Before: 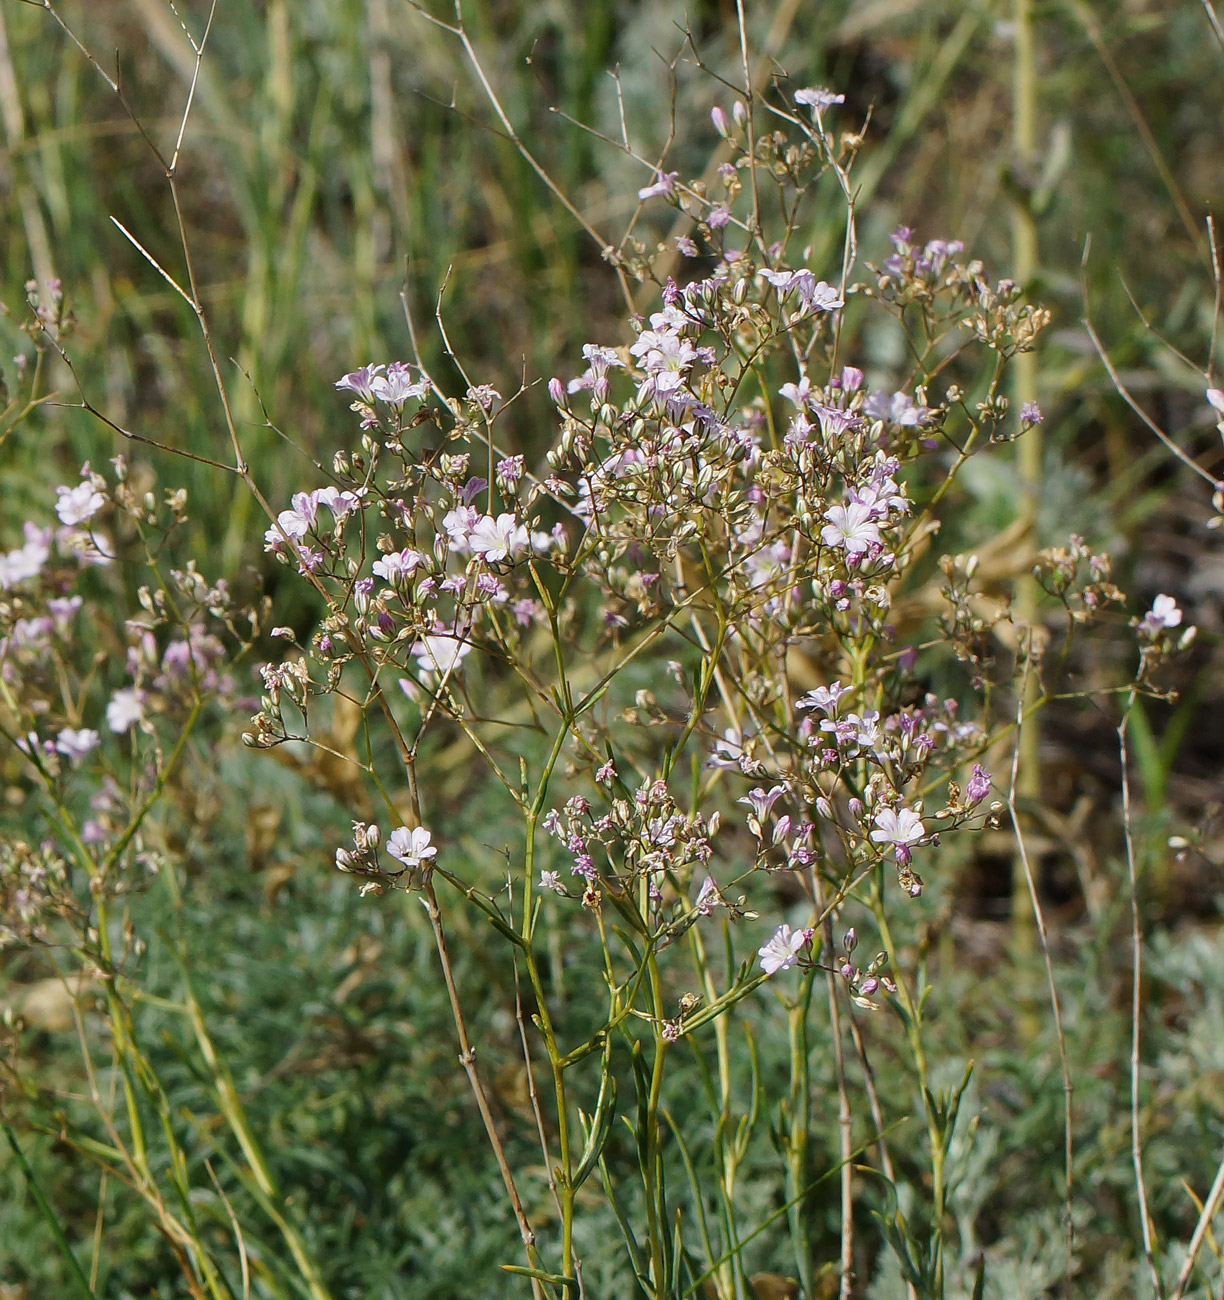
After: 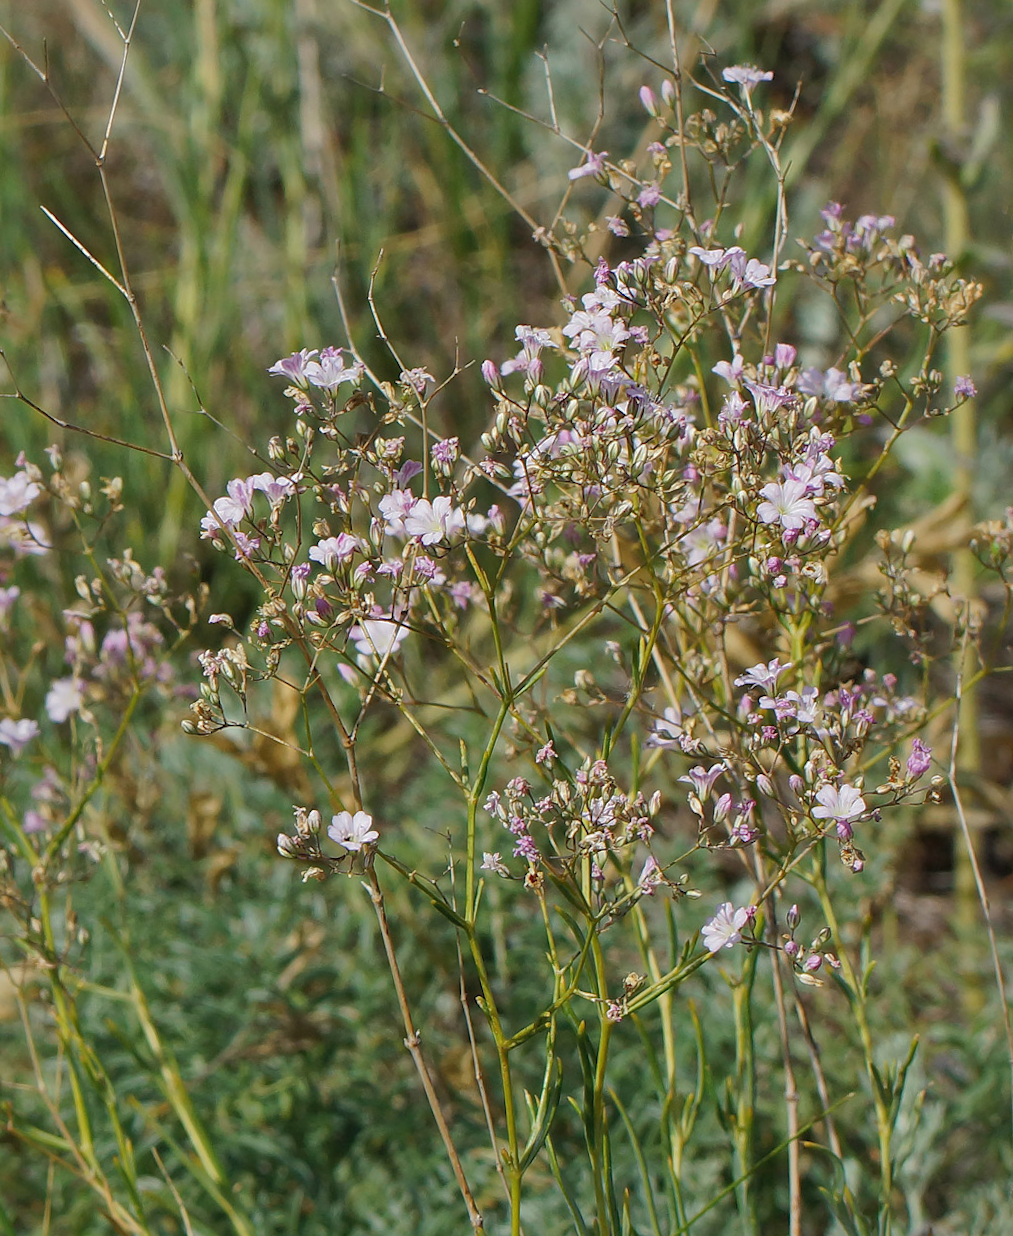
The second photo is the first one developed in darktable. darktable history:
shadows and highlights: shadows 60, highlights -60
crop and rotate: angle 1°, left 4.281%, top 0.642%, right 11.383%, bottom 2.486%
